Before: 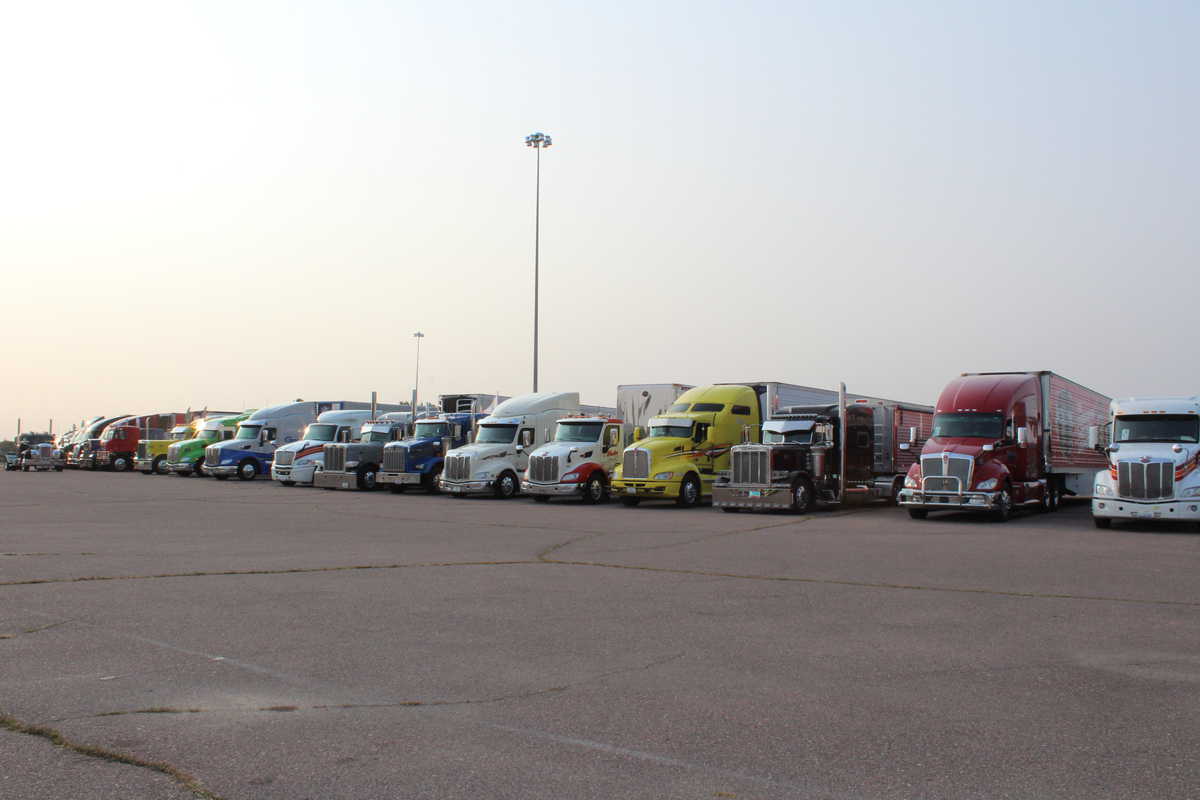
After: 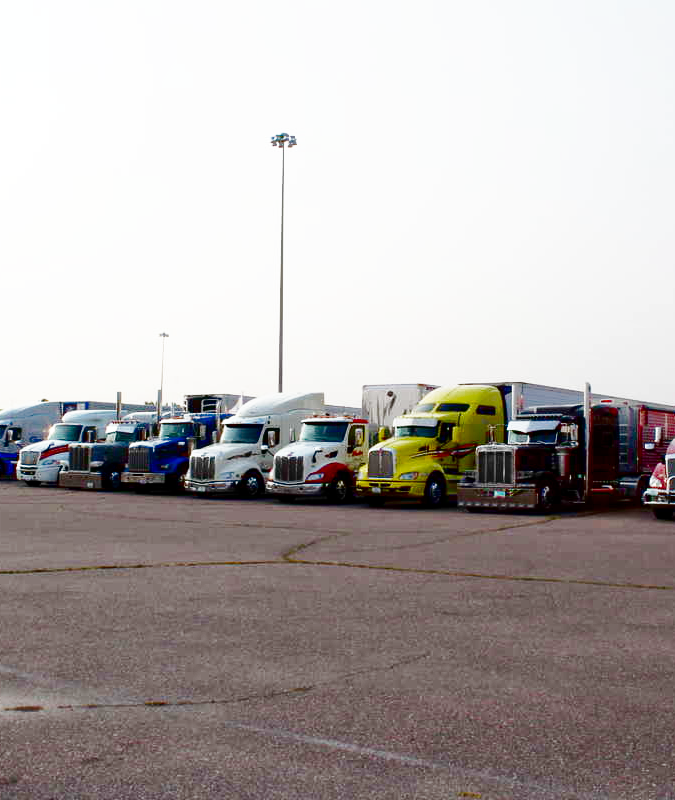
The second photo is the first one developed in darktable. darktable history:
contrast brightness saturation: contrast 0.092, brightness -0.585, saturation 0.169
shadows and highlights: on, module defaults
crop: left 21.327%, right 22.346%
base curve: curves: ch0 [(0, 0) (0.007, 0.004) (0.027, 0.03) (0.046, 0.07) (0.207, 0.54) (0.442, 0.872) (0.673, 0.972) (1, 1)], preserve colors none
